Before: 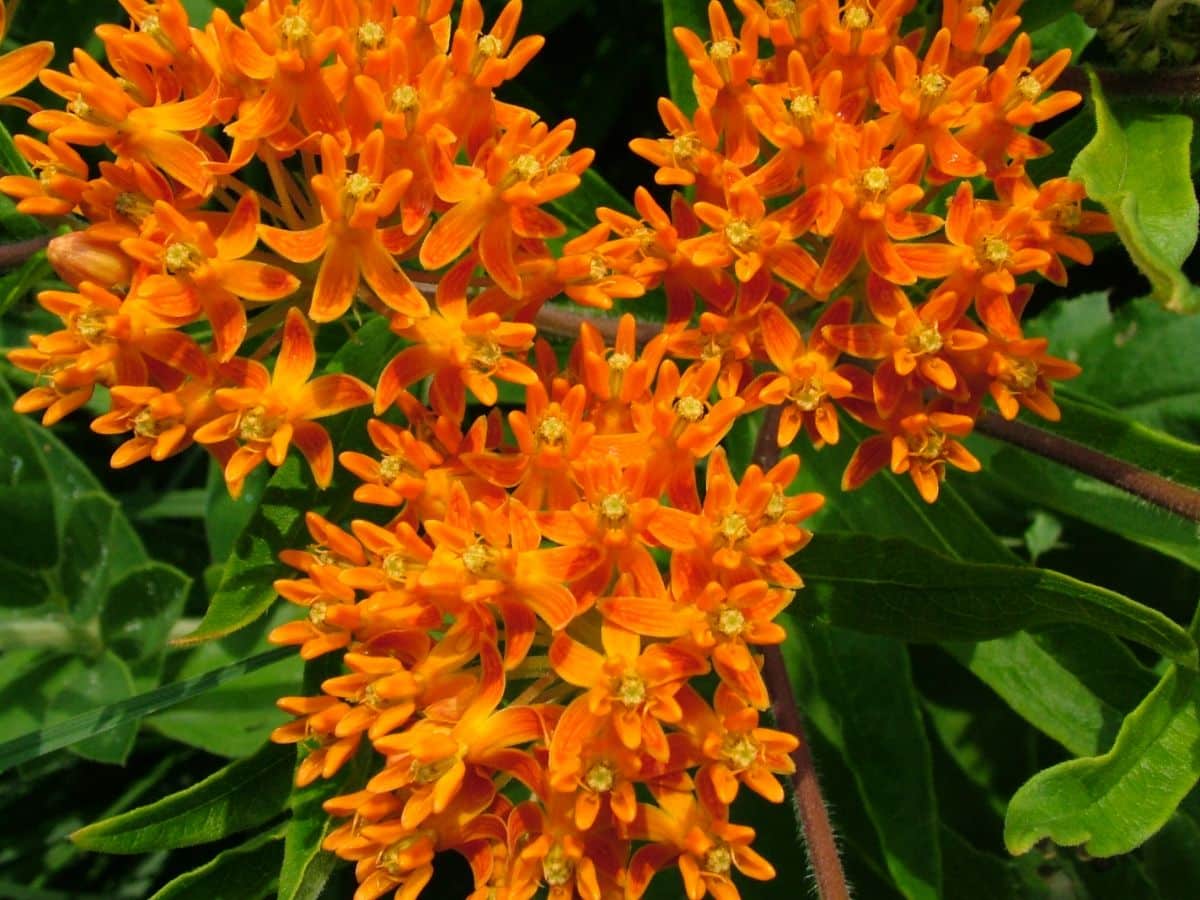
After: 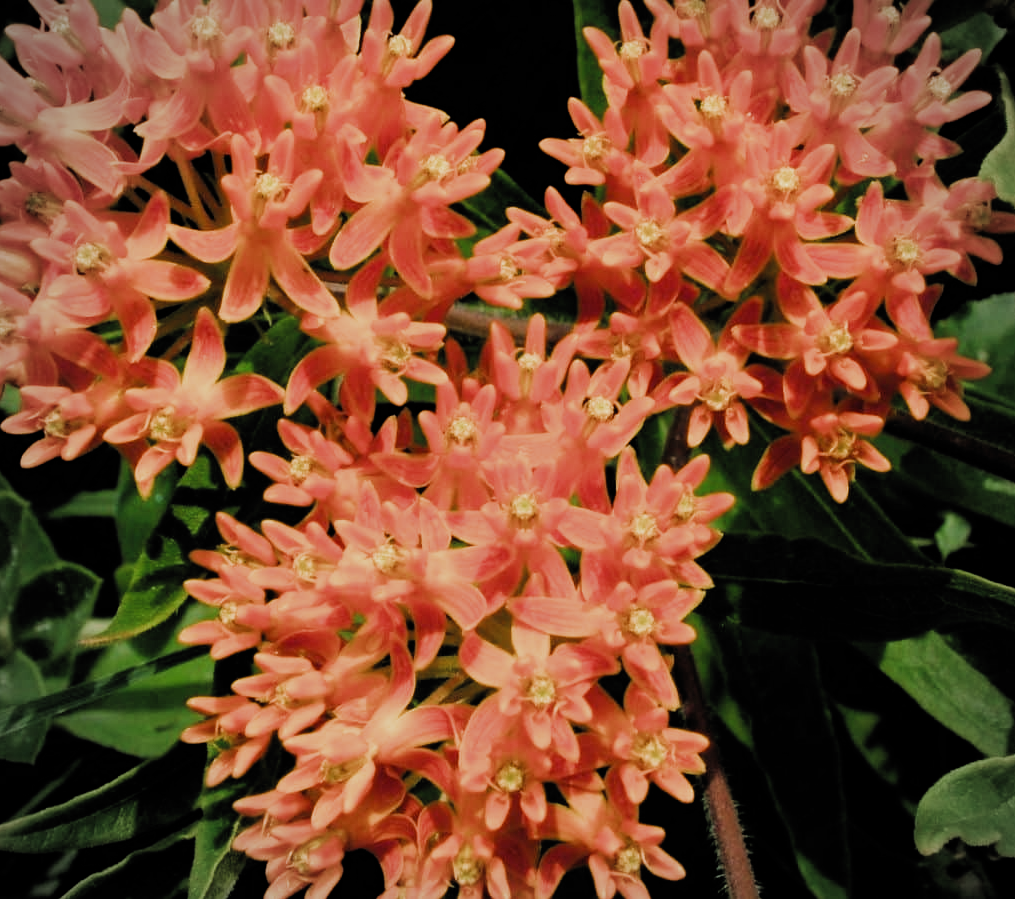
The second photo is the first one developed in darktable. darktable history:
vignetting: fall-off start 79.89%
filmic rgb: black relative exposure -5.14 EV, white relative exposure 3.95 EV, hardness 2.88, contrast 1.39, highlights saturation mix -21.47%, add noise in highlights 0.001, color science v3 (2019), use custom middle-gray values true, contrast in highlights soft
crop: left 7.513%, right 7.834%
exposure: black level correction 0.002, compensate highlight preservation false
